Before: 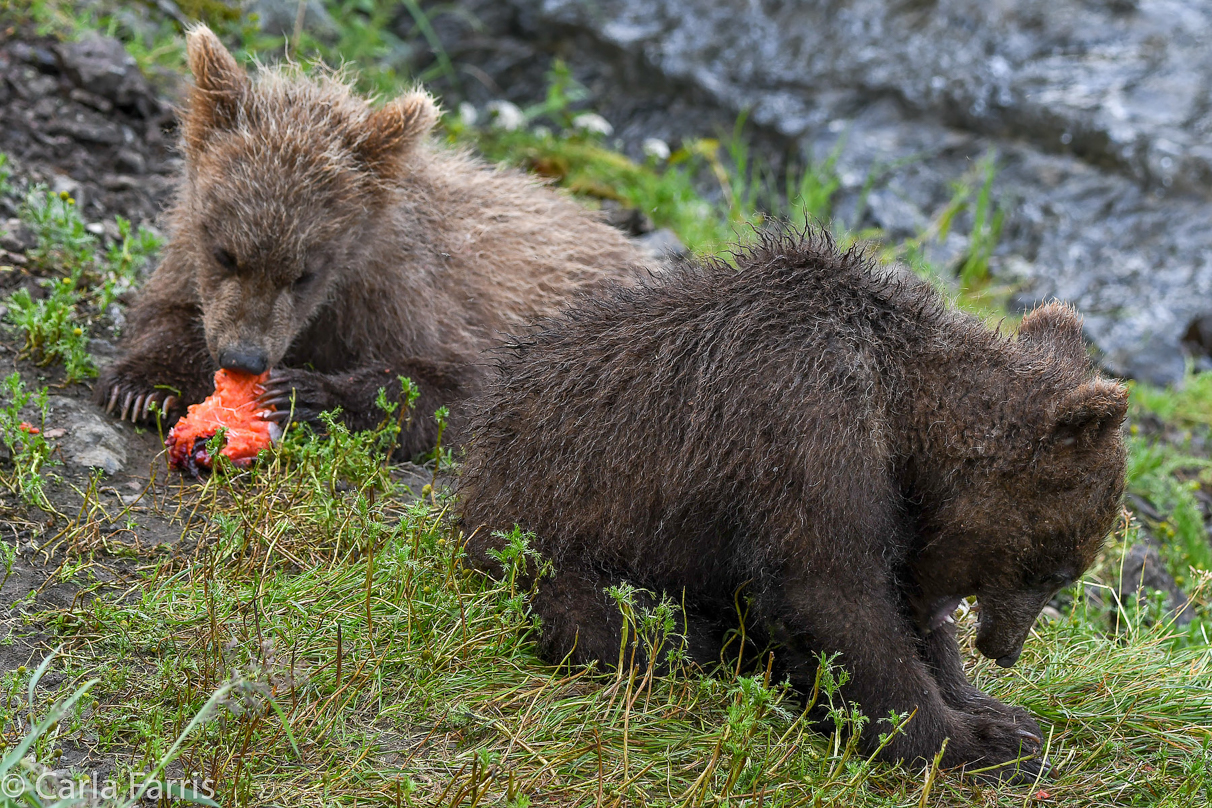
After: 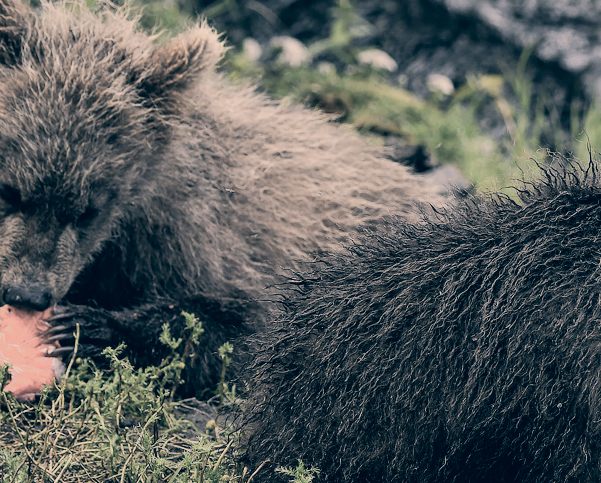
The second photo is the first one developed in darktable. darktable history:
color correction: highlights a* 10.33, highlights b* 14.35, shadows a* -10.28, shadows b* -15.05
filmic rgb: black relative exposure -5.12 EV, white relative exposure 4 EV, hardness 2.88, contrast 1.298, highlights saturation mix -28.6%, color science v5 (2021), iterations of high-quality reconstruction 0, contrast in shadows safe, contrast in highlights safe
crop: left 17.83%, top 7.928%, right 32.515%, bottom 32.258%
